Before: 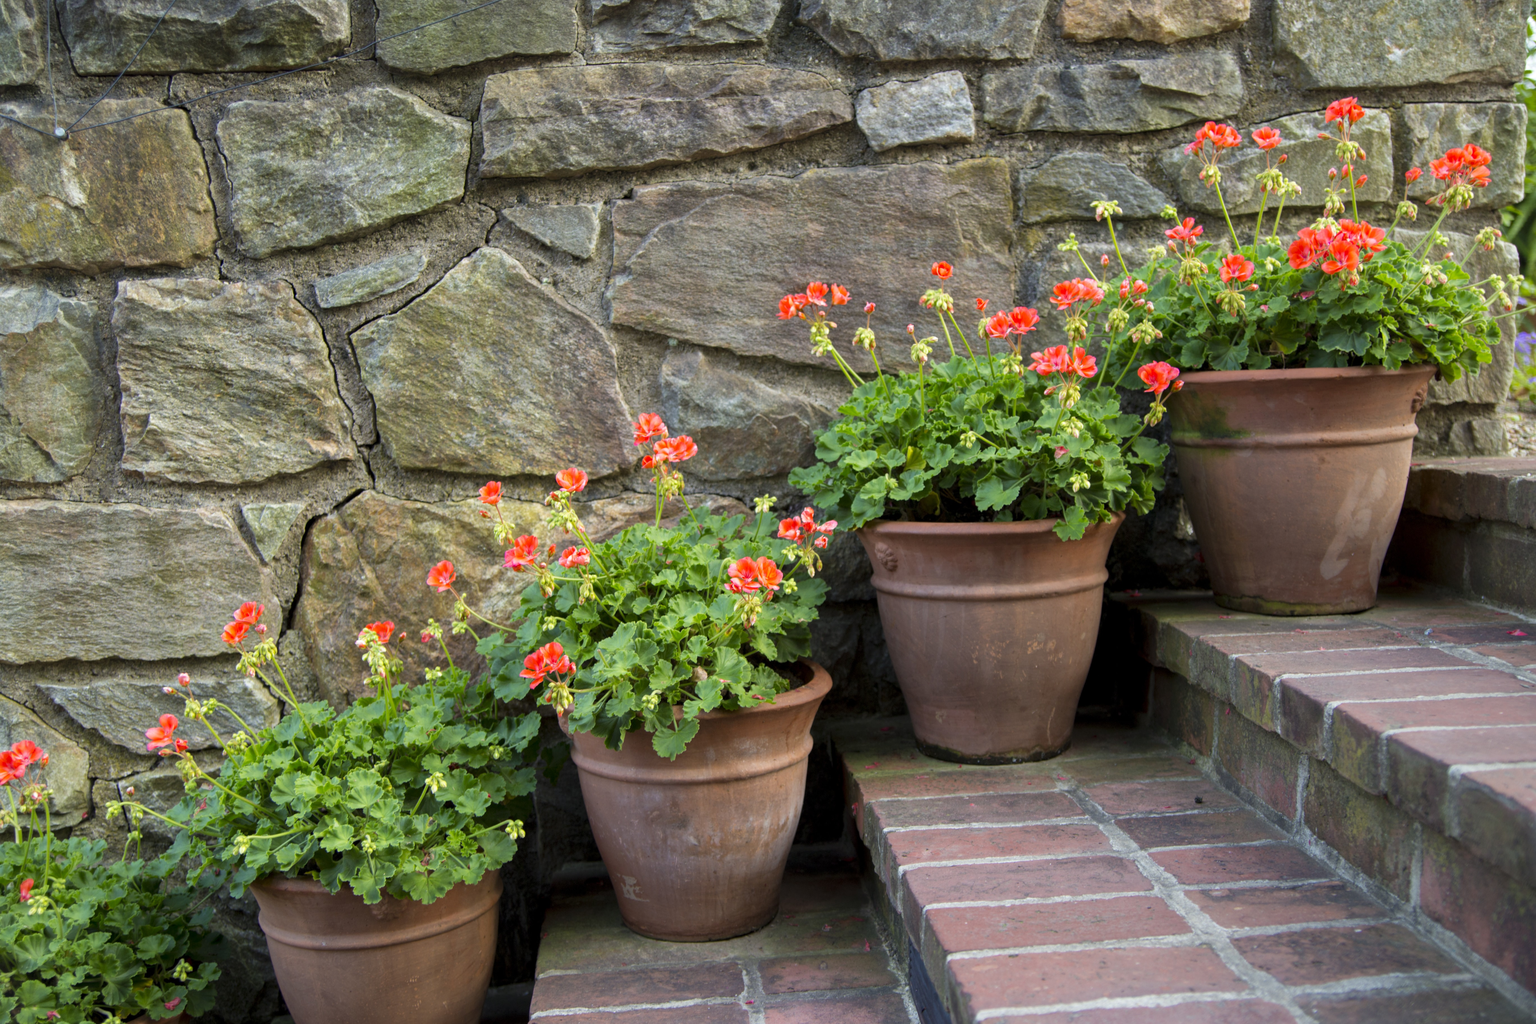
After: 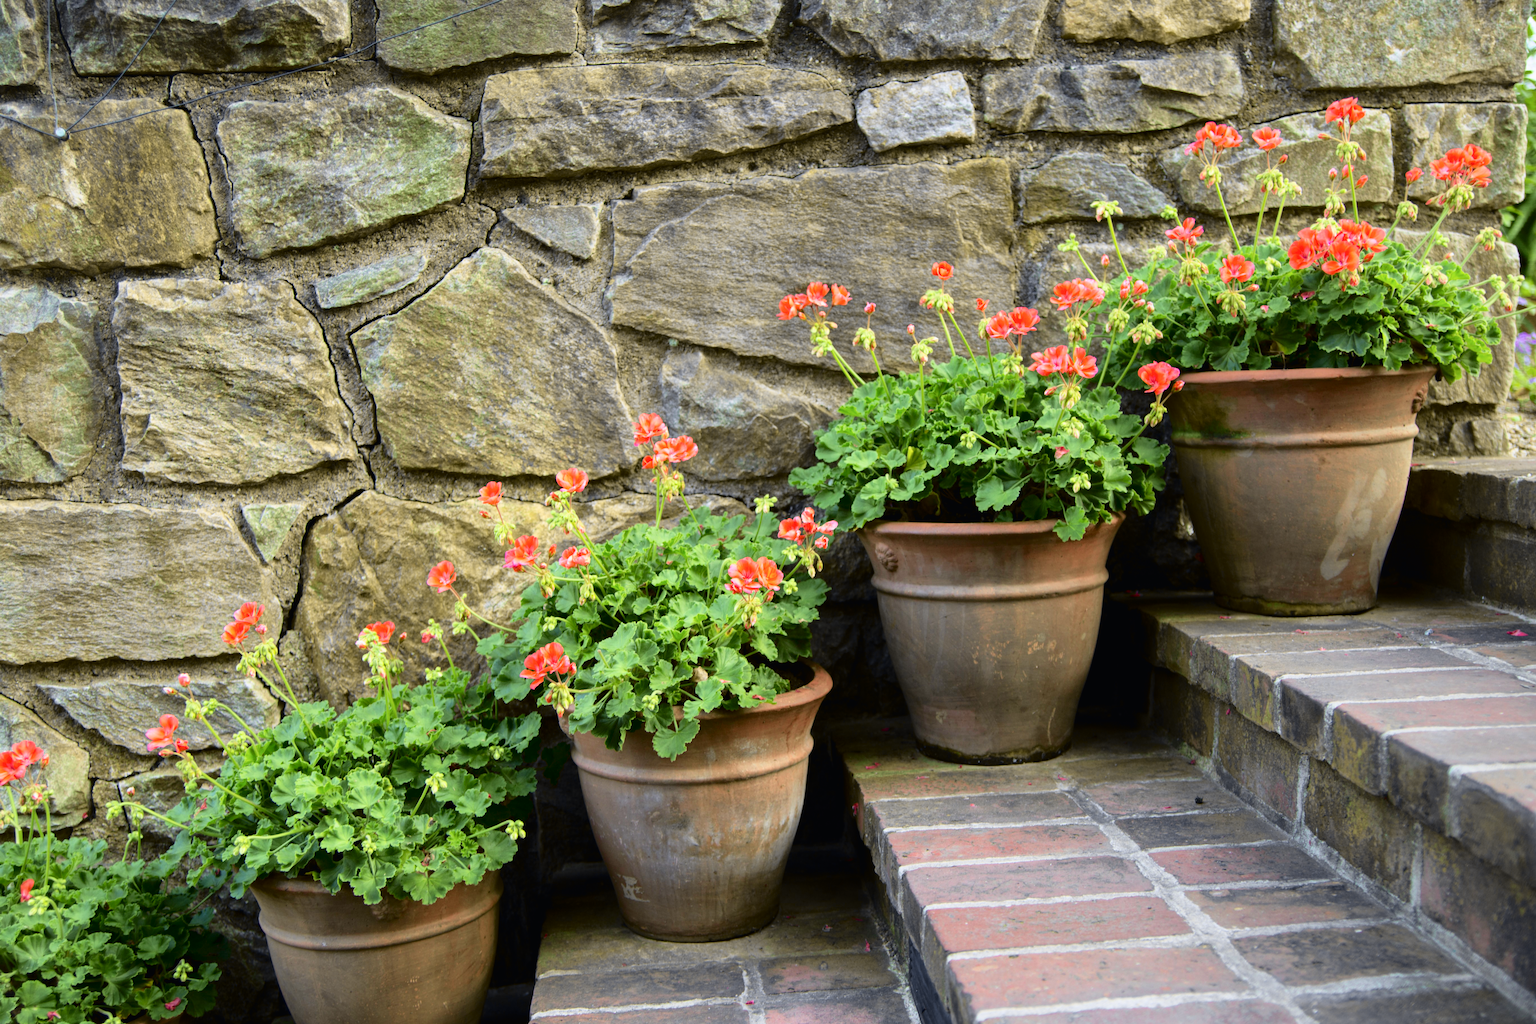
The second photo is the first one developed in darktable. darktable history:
tone curve: curves: ch0 [(0, 0.011) (0.053, 0.026) (0.174, 0.115) (0.398, 0.444) (0.673, 0.775) (0.829, 0.906) (0.991, 0.981)]; ch1 [(0, 0) (0.276, 0.206) (0.409, 0.383) (0.473, 0.458) (0.492, 0.499) (0.521, 0.502) (0.546, 0.543) (0.585, 0.617) (0.659, 0.686) (0.78, 0.8) (1, 1)]; ch2 [(0, 0) (0.438, 0.449) (0.473, 0.469) (0.503, 0.5) (0.523, 0.538) (0.562, 0.598) (0.612, 0.635) (0.695, 0.713) (1, 1)], color space Lab, independent channels, preserve colors none
